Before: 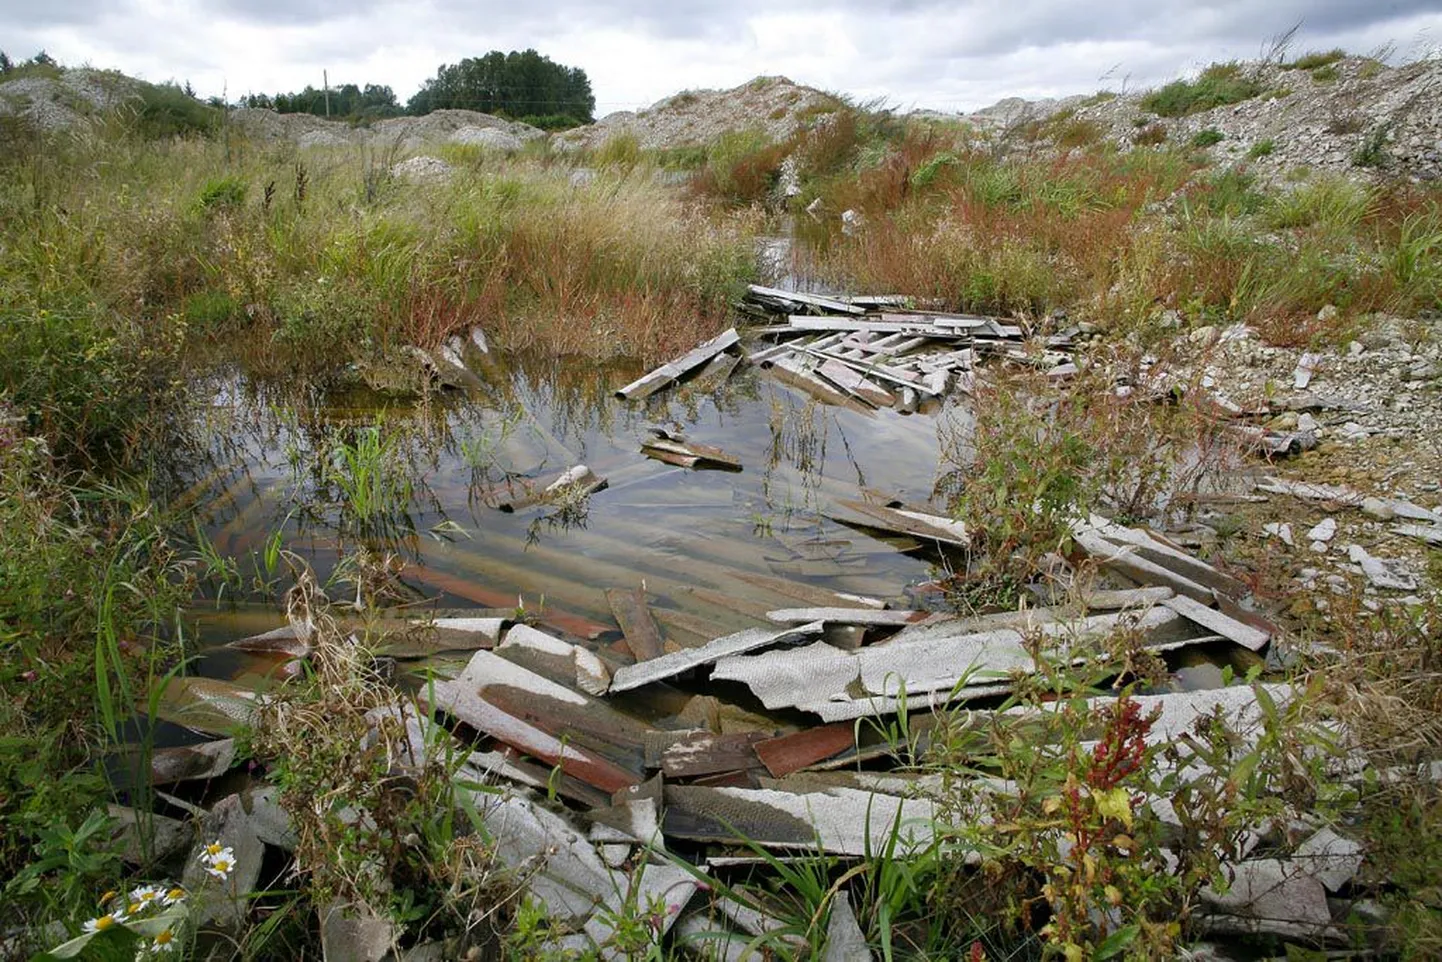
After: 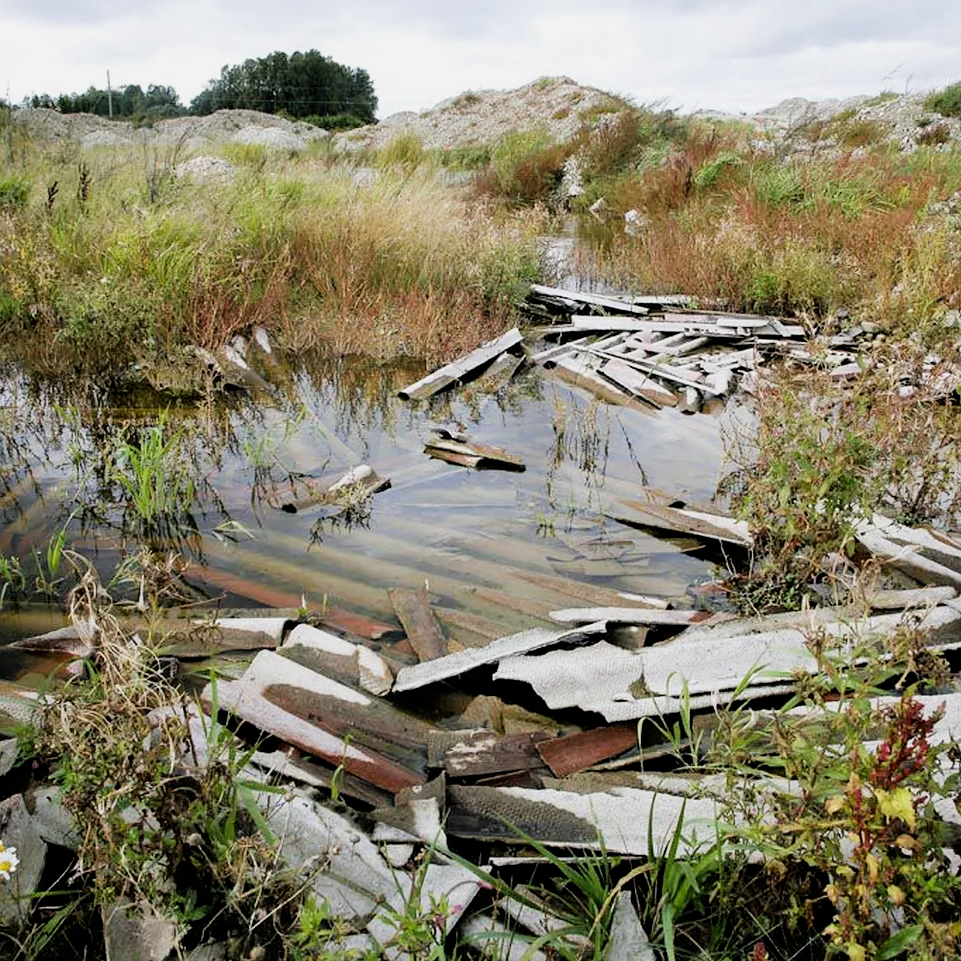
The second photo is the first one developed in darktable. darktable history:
exposure: black level correction 0.001, exposure 0.5 EV, compensate exposure bias true, compensate highlight preservation false
crop and rotate: left 15.055%, right 18.278%
filmic rgb: black relative exposure -5 EV, hardness 2.88, contrast 1.3, highlights saturation mix -30%
